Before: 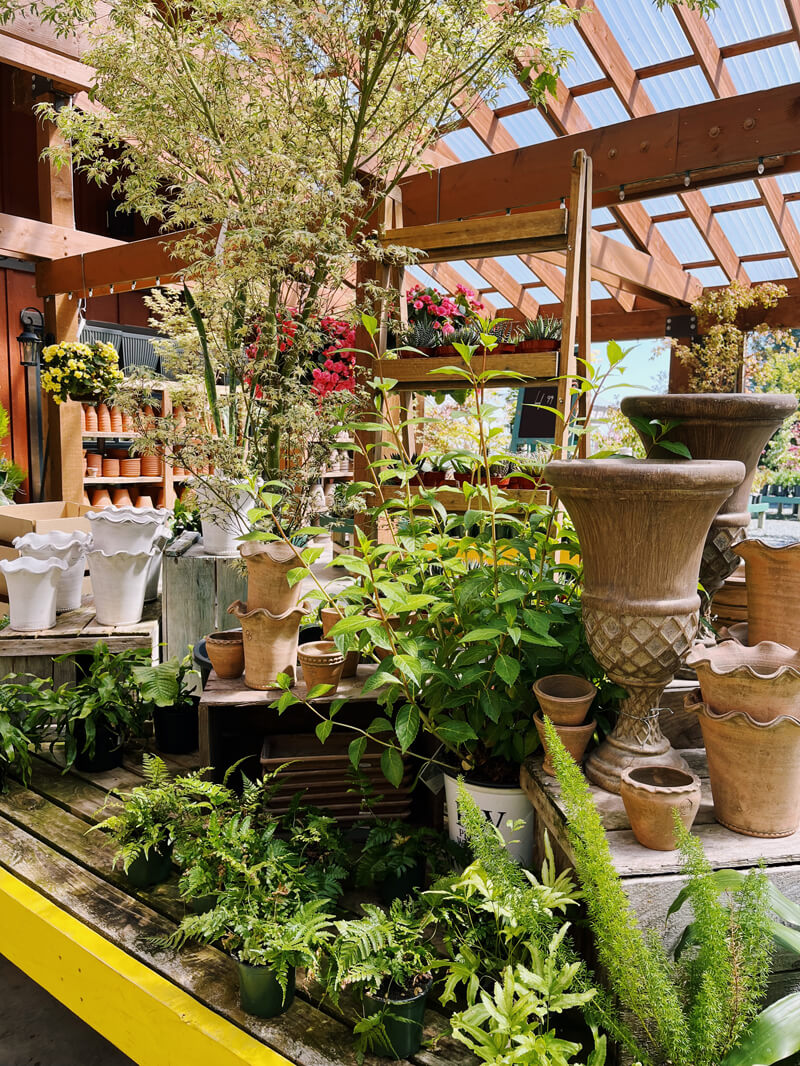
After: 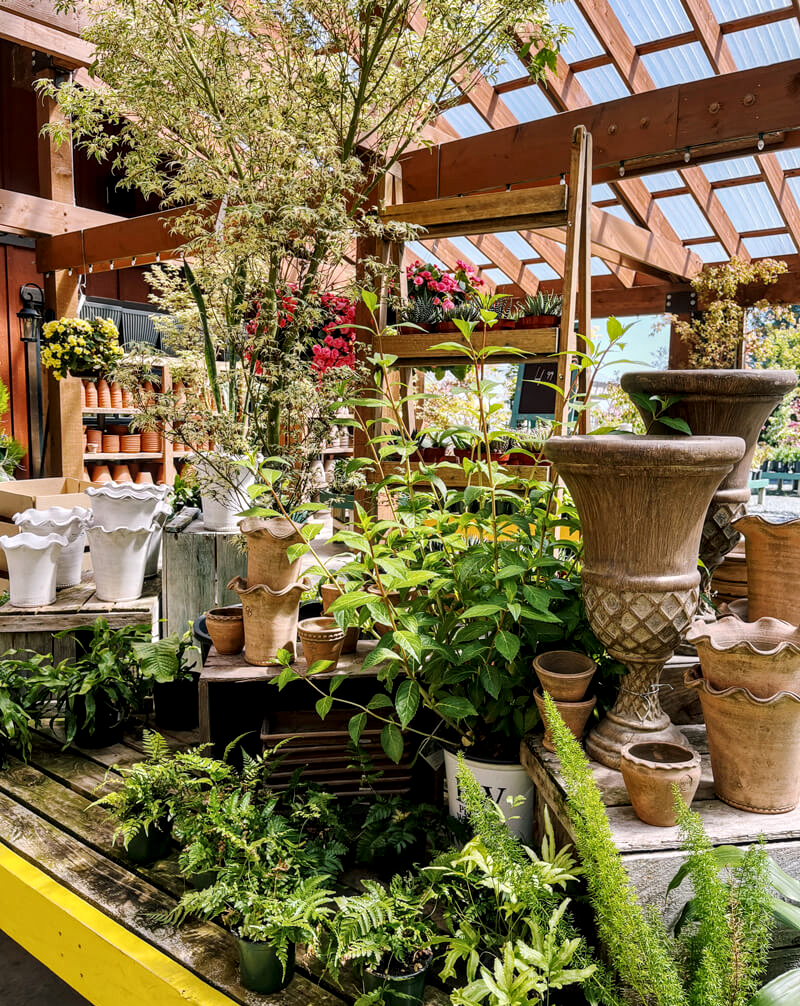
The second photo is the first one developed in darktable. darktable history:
exposure: compensate exposure bias true, compensate highlight preservation false
local contrast: detail 142%
crop and rotate: top 2.274%, bottom 3.294%
